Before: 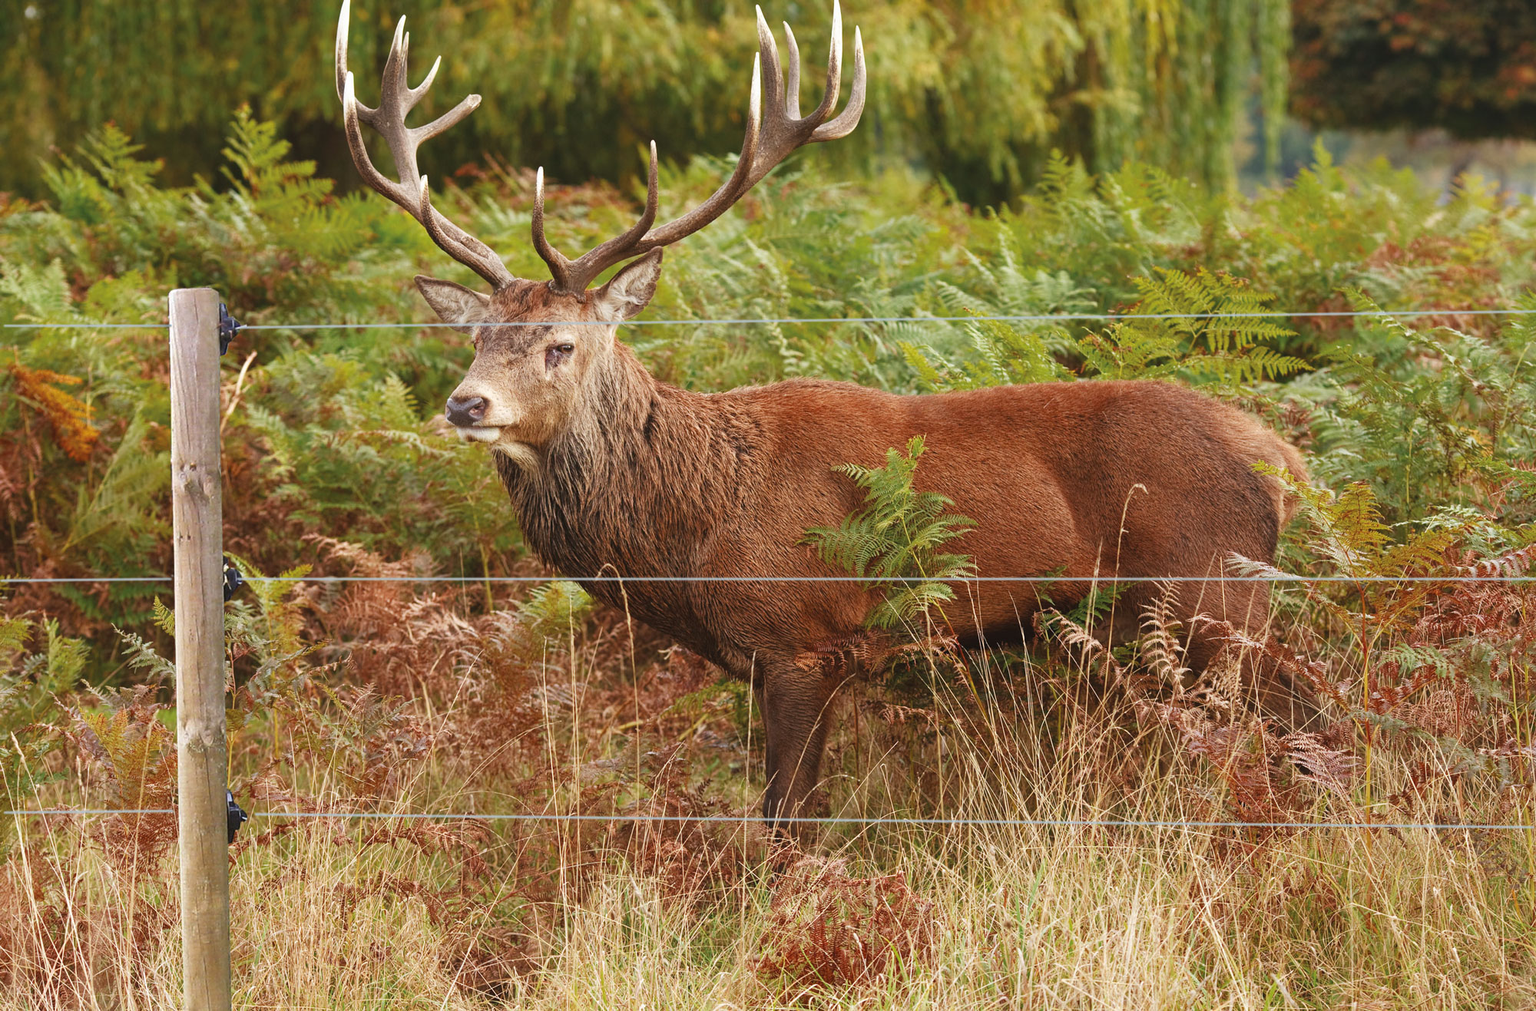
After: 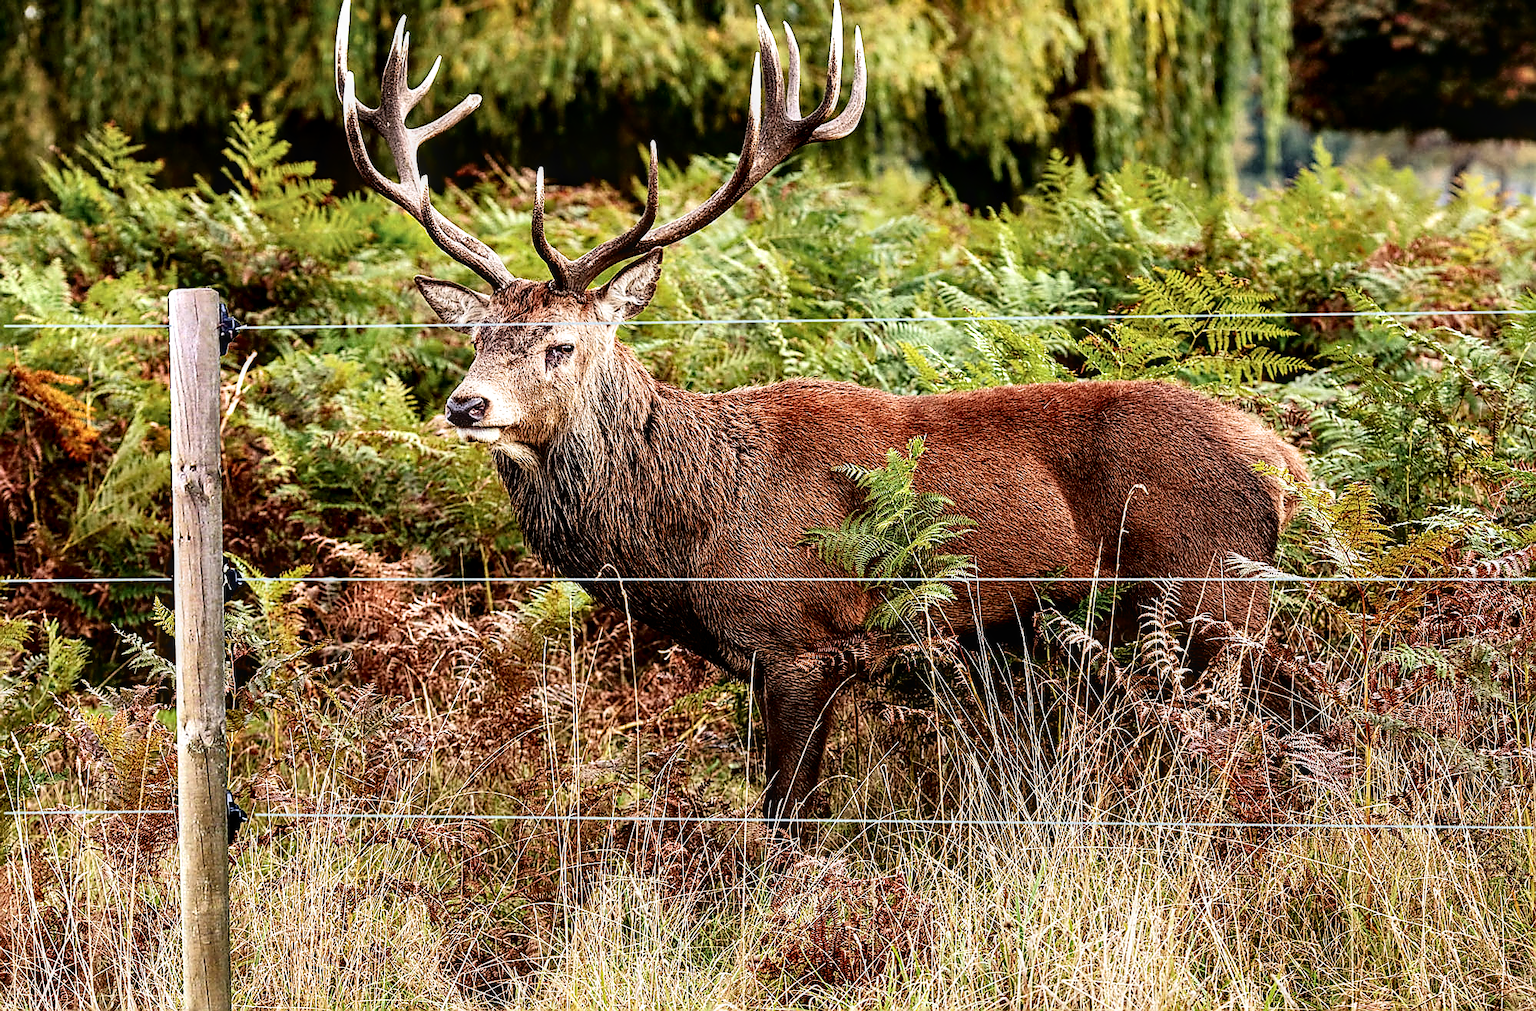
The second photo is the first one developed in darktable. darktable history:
contrast brightness saturation: contrast 0.083, saturation 0.023
tone curve: curves: ch0 [(0, 0) (0.003, 0.003) (0.011, 0.003) (0.025, 0.007) (0.044, 0.014) (0.069, 0.02) (0.1, 0.03) (0.136, 0.054) (0.177, 0.099) (0.224, 0.156) (0.277, 0.227) (0.335, 0.302) (0.399, 0.375) (0.468, 0.456) (0.543, 0.54) (0.623, 0.625) (0.709, 0.717) (0.801, 0.807) (0.898, 0.895) (1, 1)], color space Lab, independent channels, preserve colors none
local contrast: on, module defaults
contrast equalizer: octaves 7, y [[0.6 ×6], [0.55 ×6], [0 ×6], [0 ×6], [0 ×6]]
filmic rgb: middle gray luminance 21.99%, black relative exposure -14.08 EV, white relative exposure 2.95 EV, target black luminance 0%, hardness 8.75, latitude 60%, contrast 1.207, highlights saturation mix 5.85%, shadows ↔ highlights balance 40.95%, color science v6 (2022)
shadows and highlights: shadows 11.66, white point adjustment 1.24, highlights -0.812, soften with gaussian
sharpen: radius 1.365, amount 1.242, threshold 0.624
